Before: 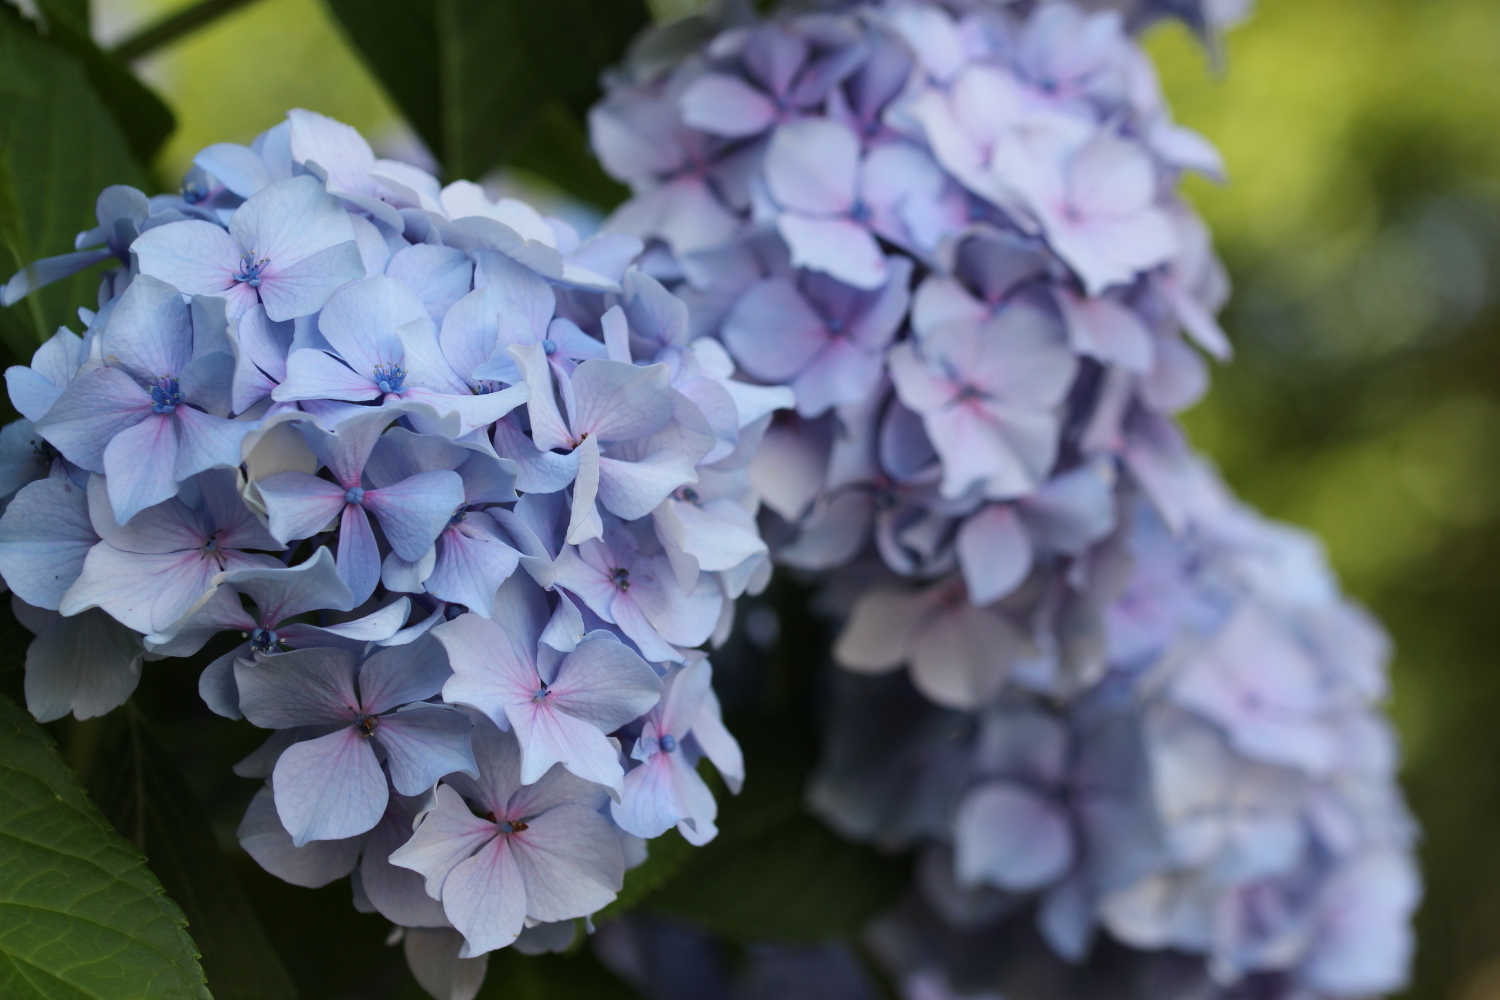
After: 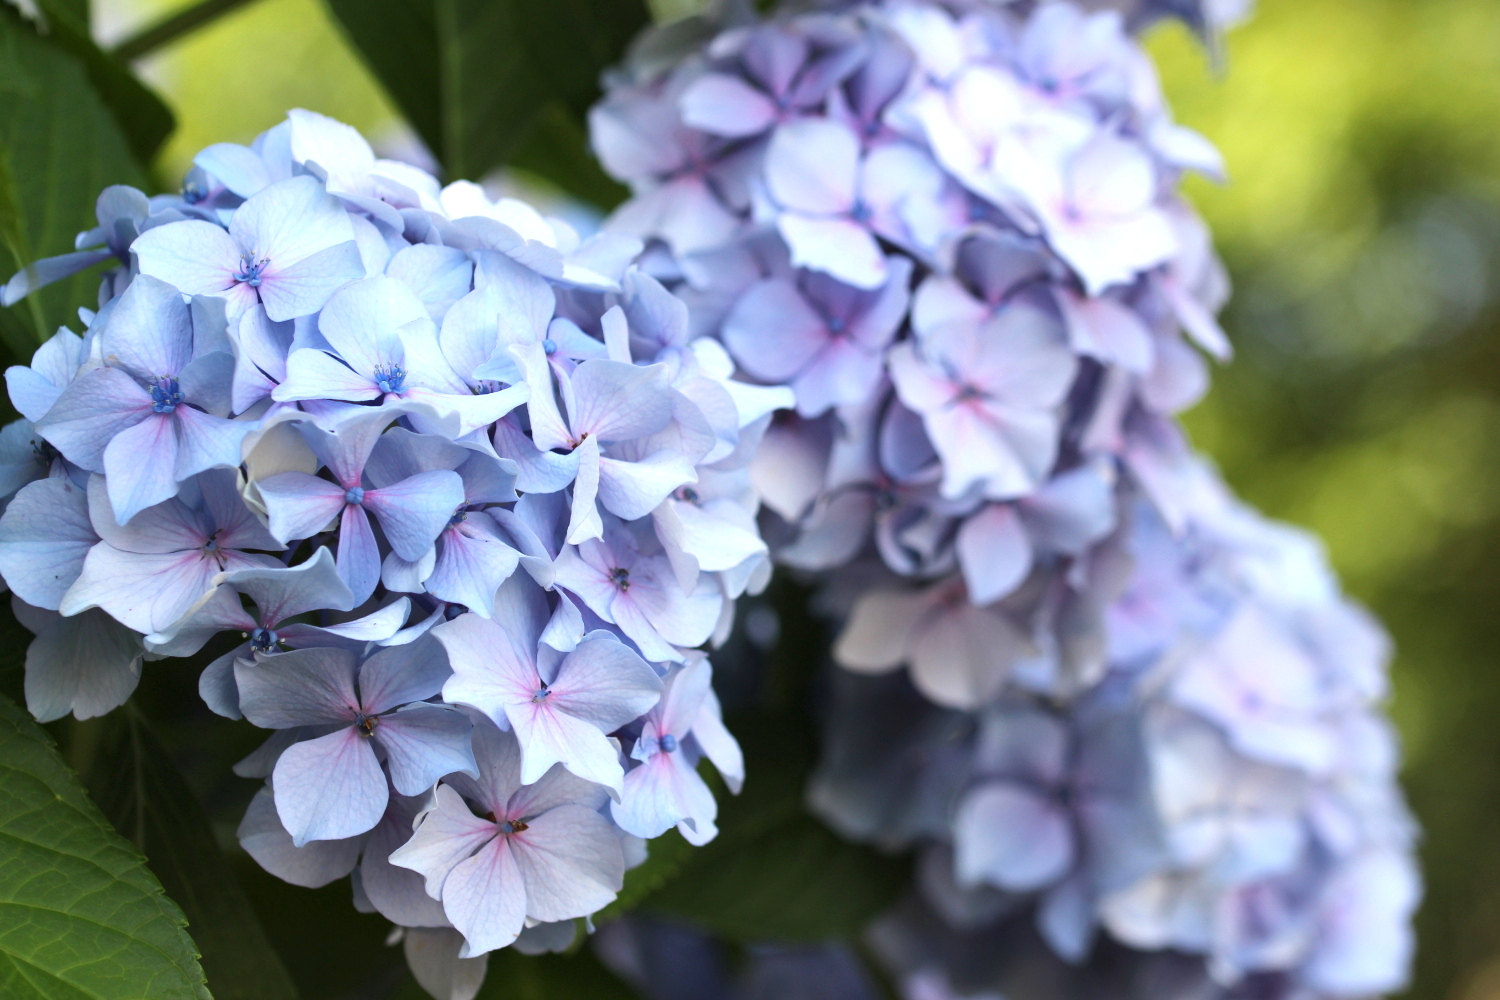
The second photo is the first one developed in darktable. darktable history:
exposure: exposure 0.772 EV, compensate exposure bias true, compensate highlight preservation false
